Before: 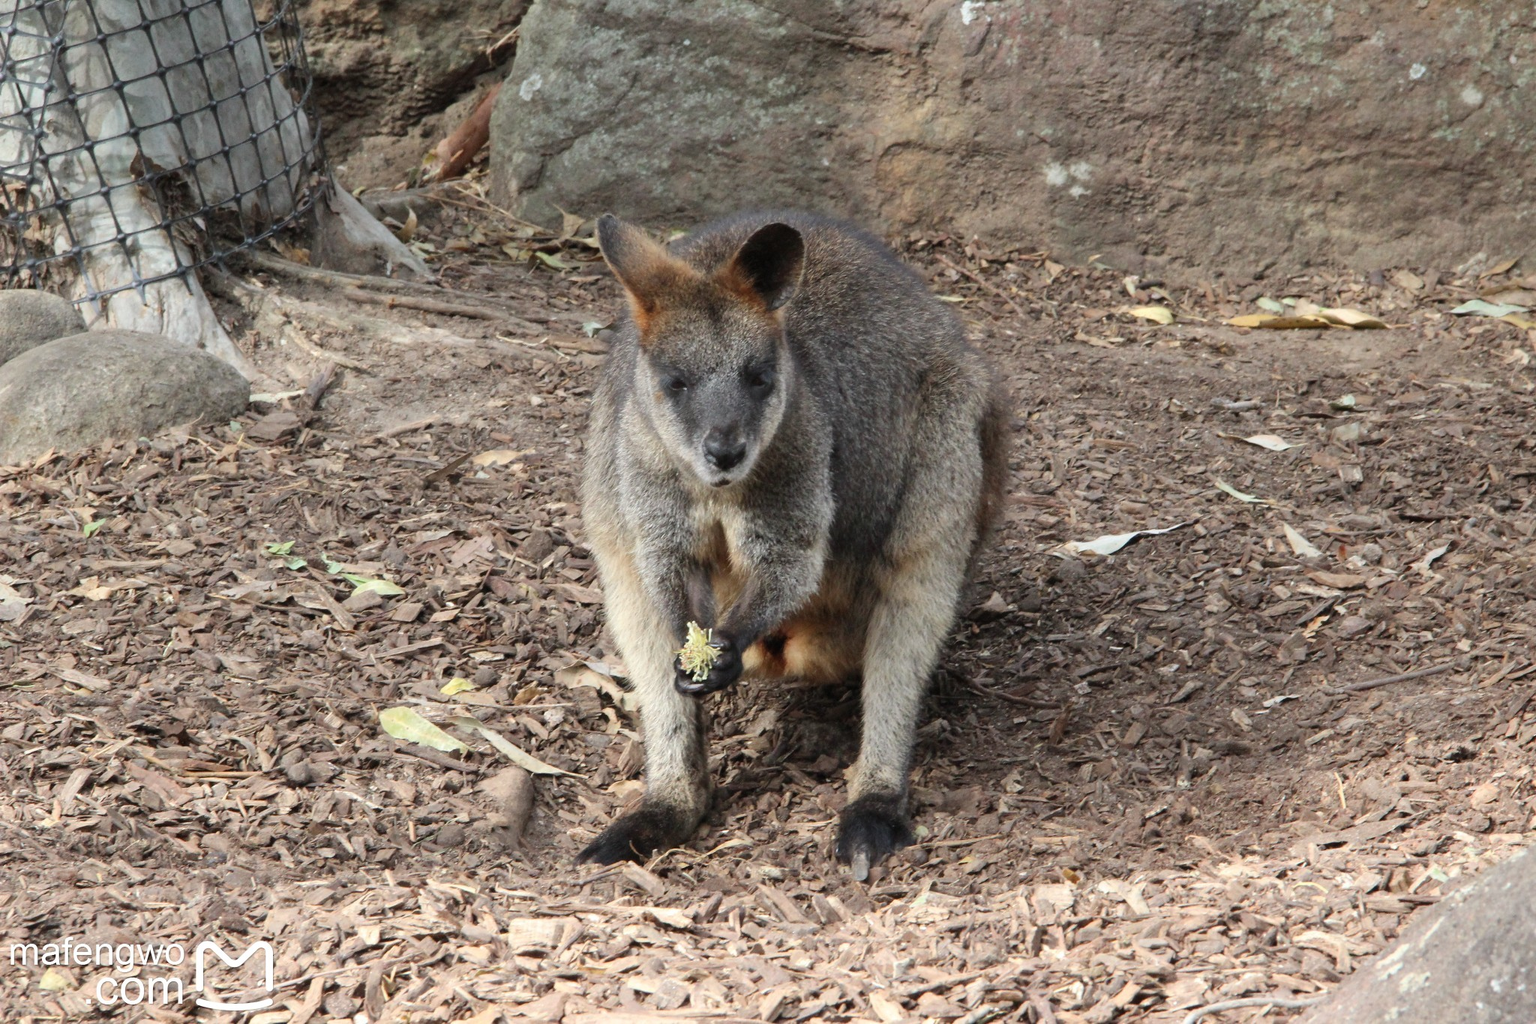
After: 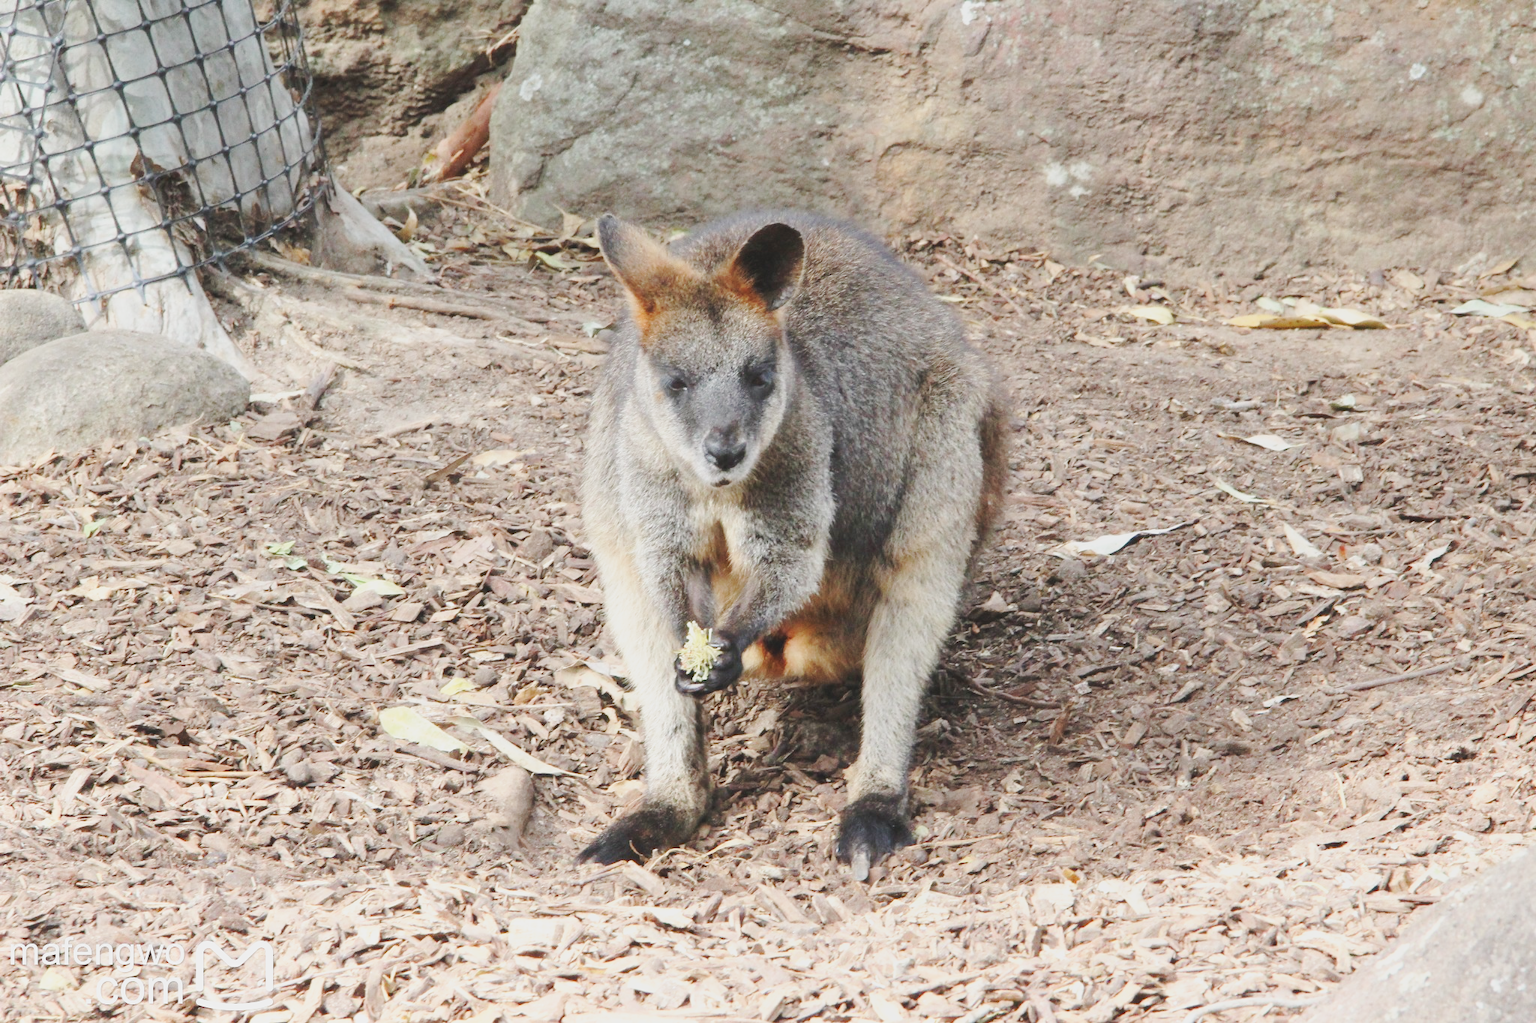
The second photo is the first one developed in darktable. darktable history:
local contrast: highlights 69%, shadows 65%, detail 82%, midtone range 0.324
base curve: curves: ch0 [(0, 0) (0.025, 0.046) (0.112, 0.277) (0.467, 0.74) (0.814, 0.929) (1, 0.942)], preserve colors none
